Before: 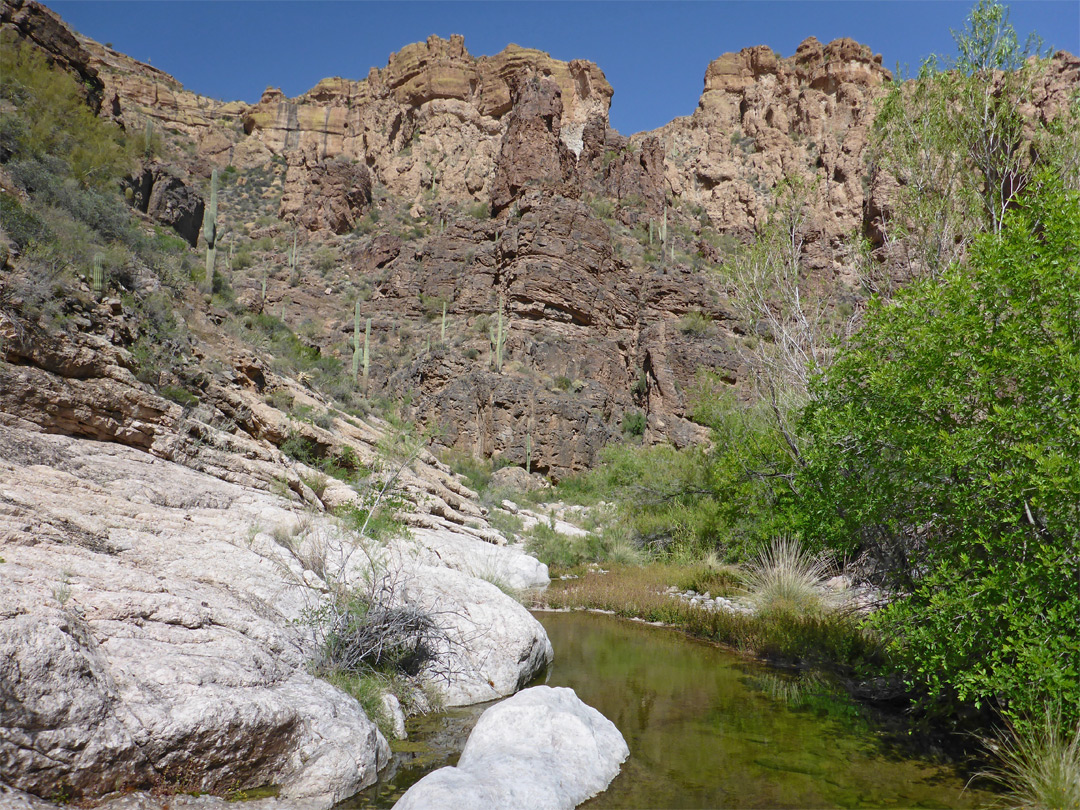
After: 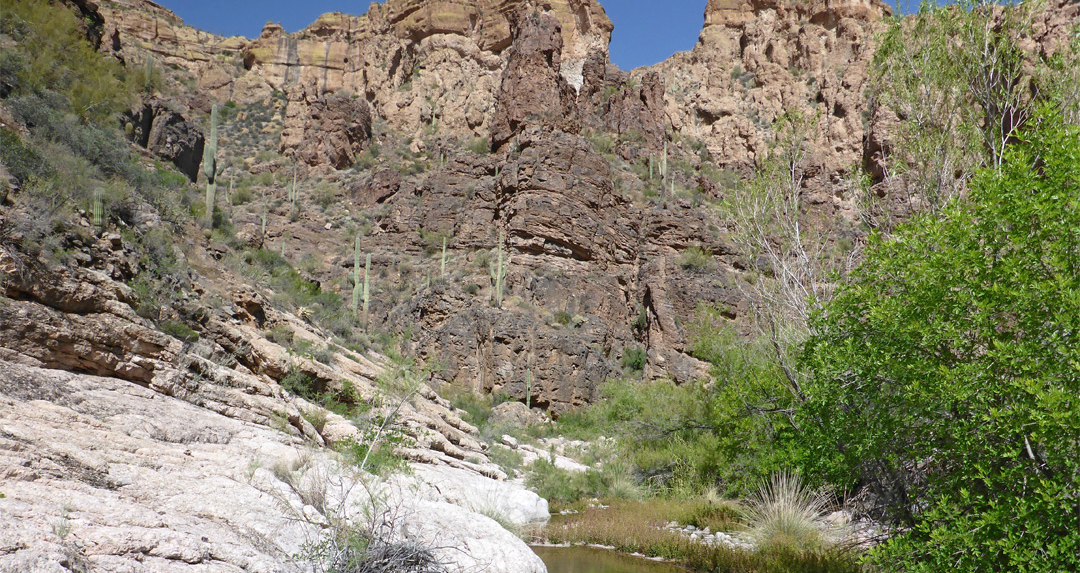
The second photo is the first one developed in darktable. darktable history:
crop and rotate: top 8.108%, bottom 21.07%
shadows and highlights: shadows -12.82, white point adjustment 3.92, highlights 28.69
